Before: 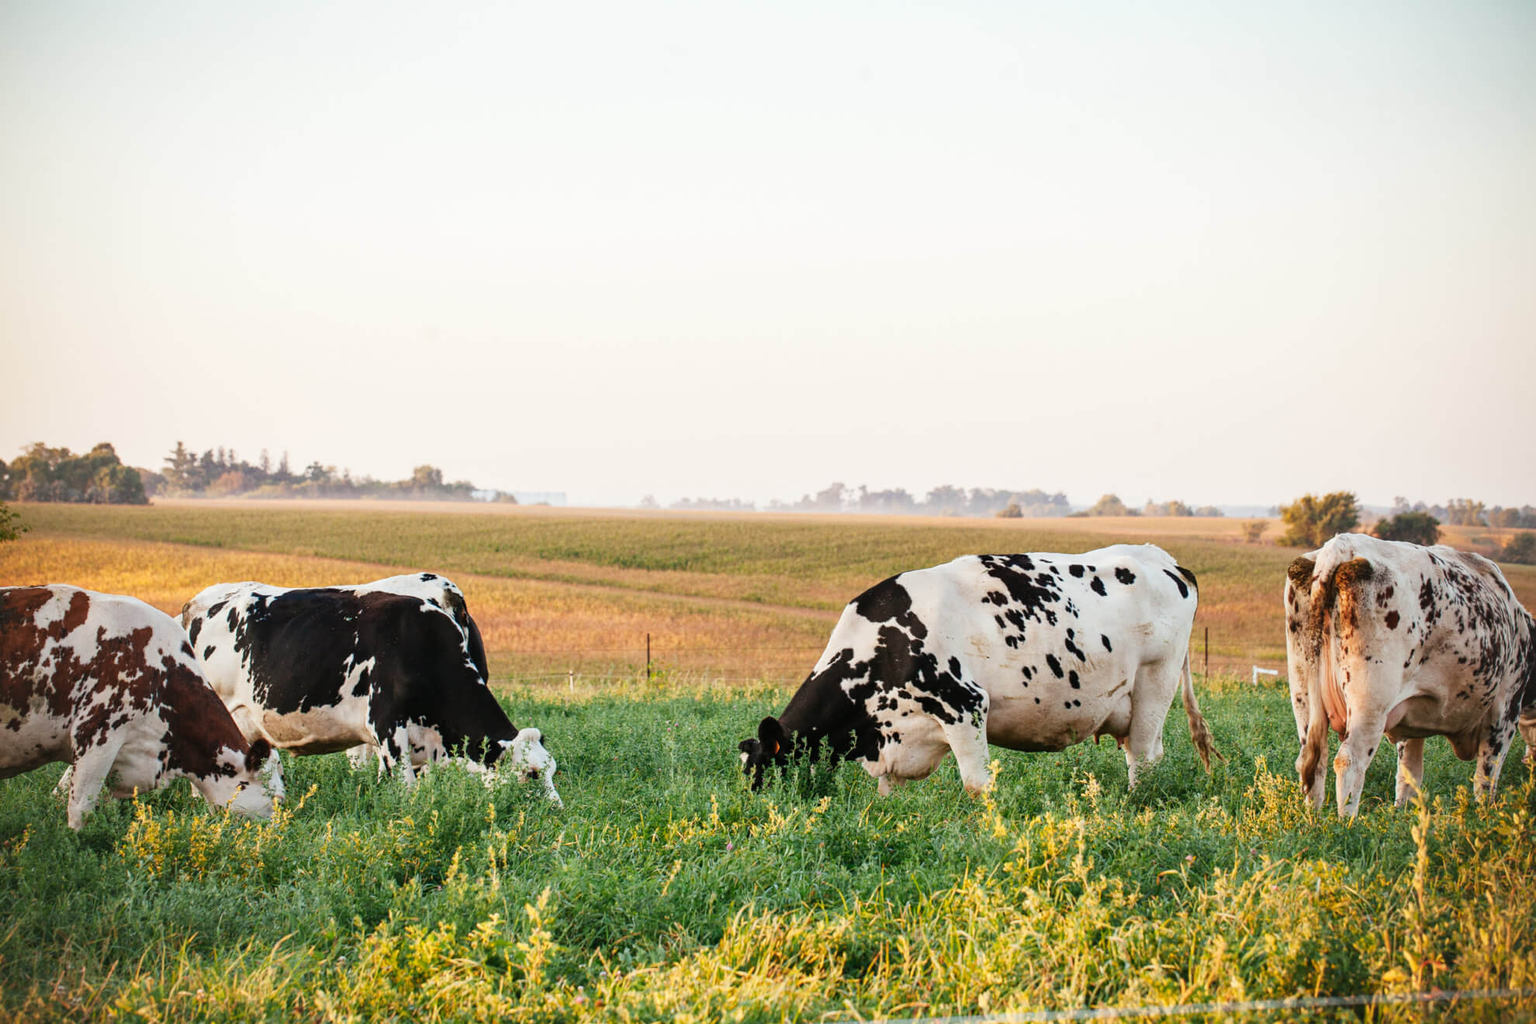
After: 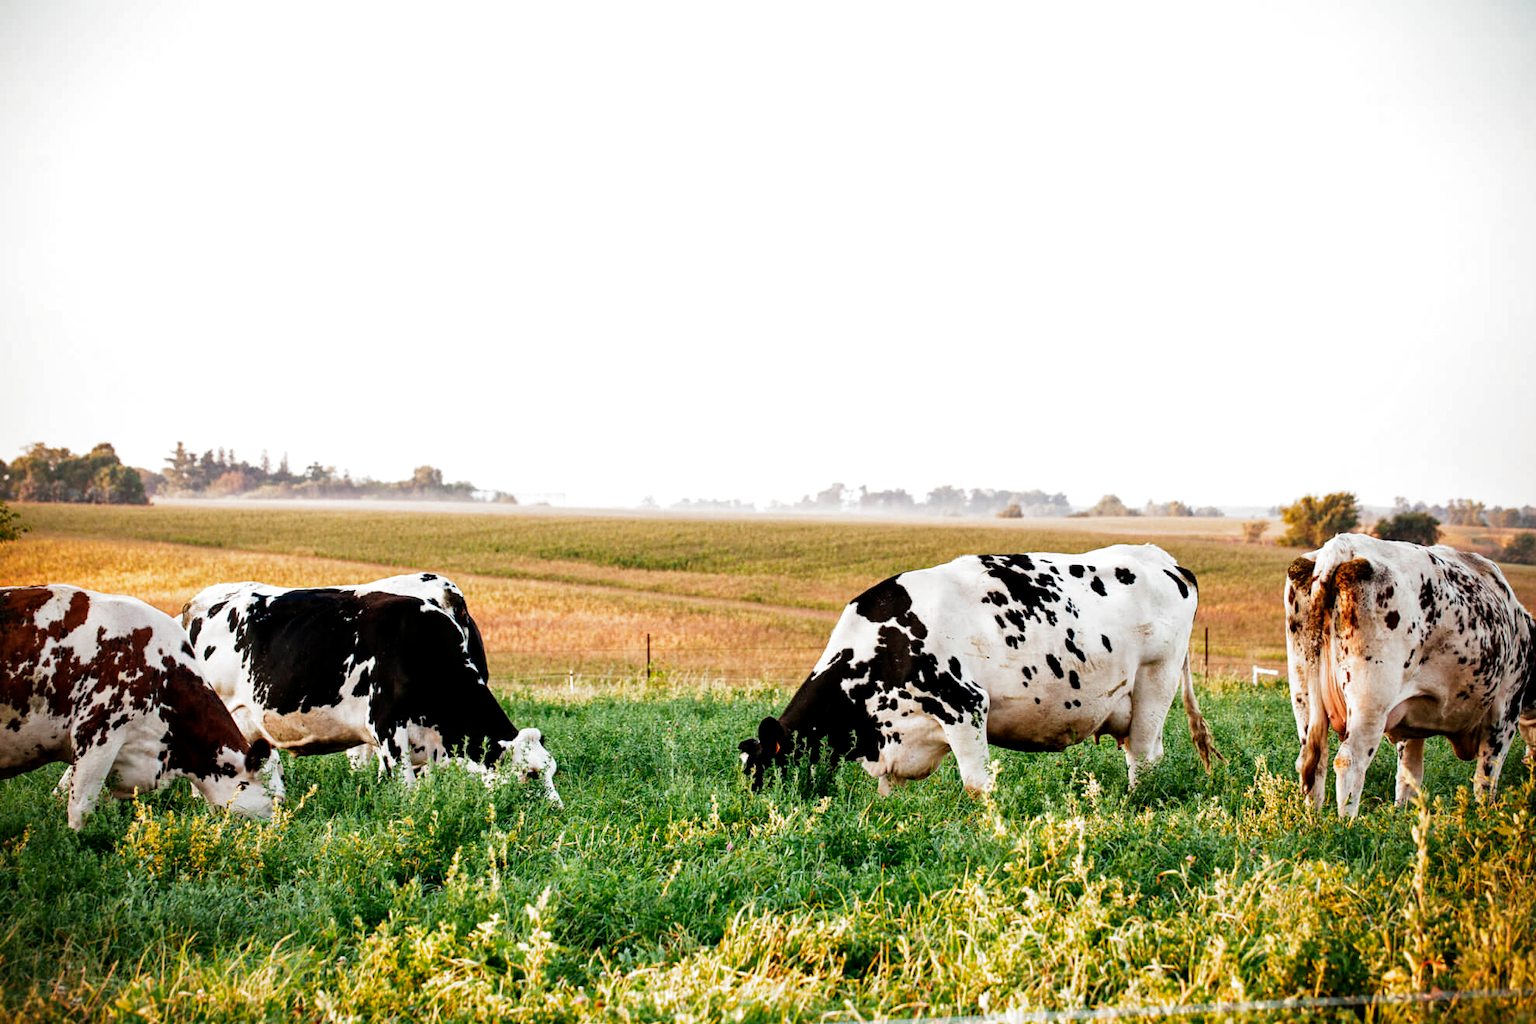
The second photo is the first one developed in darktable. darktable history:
local contrast: mode bilateral grid, contrast 20, coarseness 50, detail 120%, midtone range 0.2
filmic rgb: black relative exposure -8.2 EV, white relative exposure 2.2 EV, threshold 3 EV, hardness 7.11, latitude 75%, contrast 1.325, highlights saturation mix -2%, shadows ↔ highlights balance 30%, preserve chrominance no, color science v5 (2021), contrast in shadows safe, contrast in highlights safe, enable highlight reconstruction true
